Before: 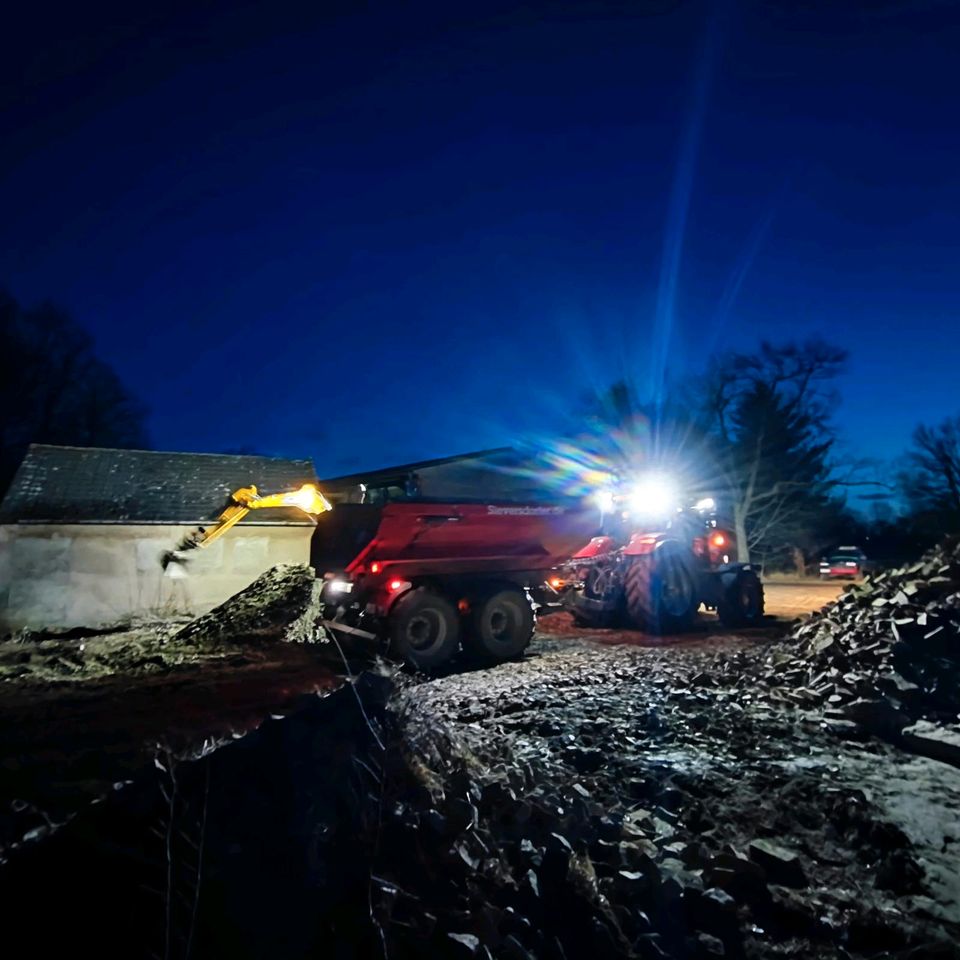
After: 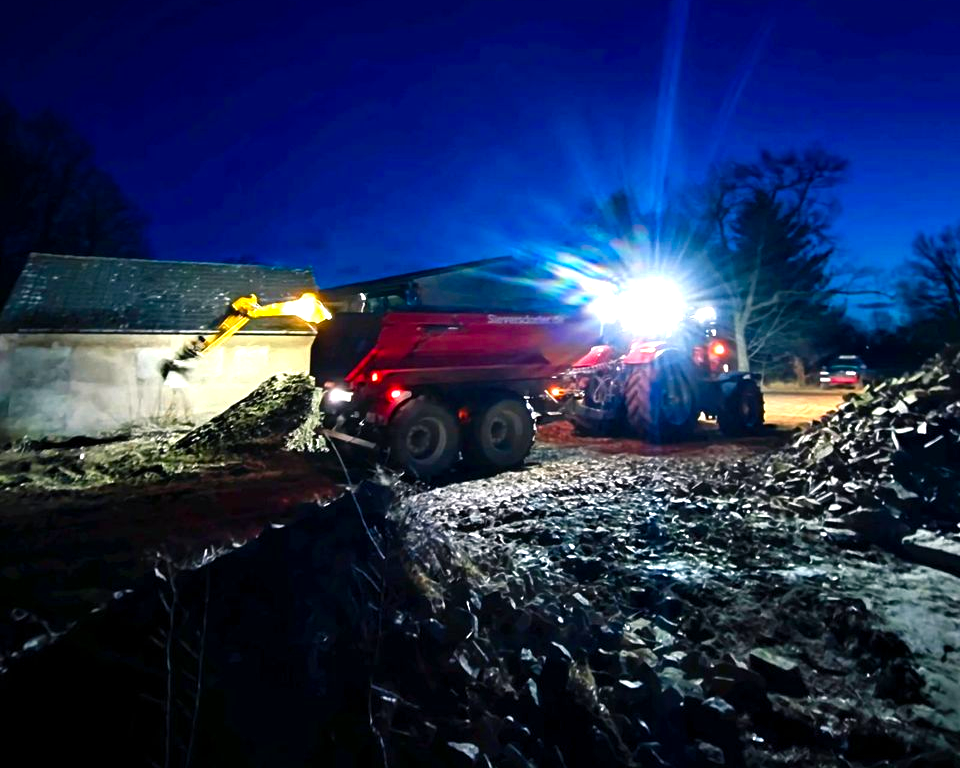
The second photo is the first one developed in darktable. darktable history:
crop and rotate: top 19.996%
color balance rgb: shadows lift › chroma 2.003%, shadows lift › hue 249.99°, highlights gain › chroma 0.179%, highlights gain › hue 331.29°, perceptual saturation grading › global saturation 20.148%, perceptual saturation grading › highlights -19.749%, perceptual saturation grading › shadows 29.88%, perceptual brilliance grading › global brilliance 12.112%, perceptual brilliance grading › highlights 15.279%
